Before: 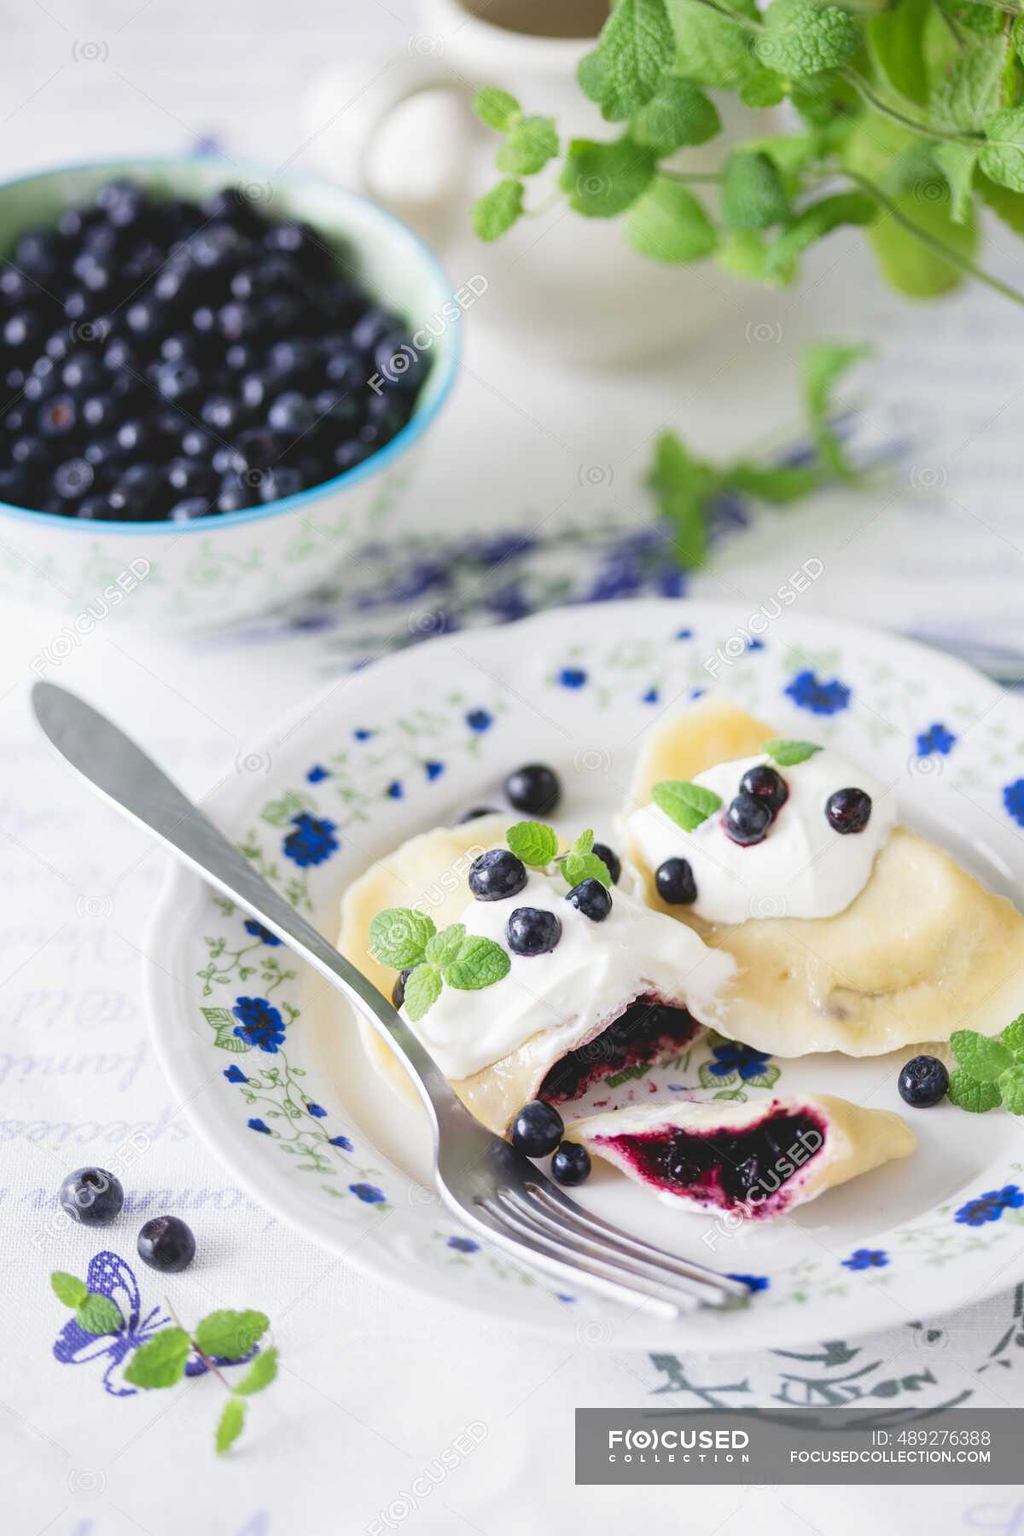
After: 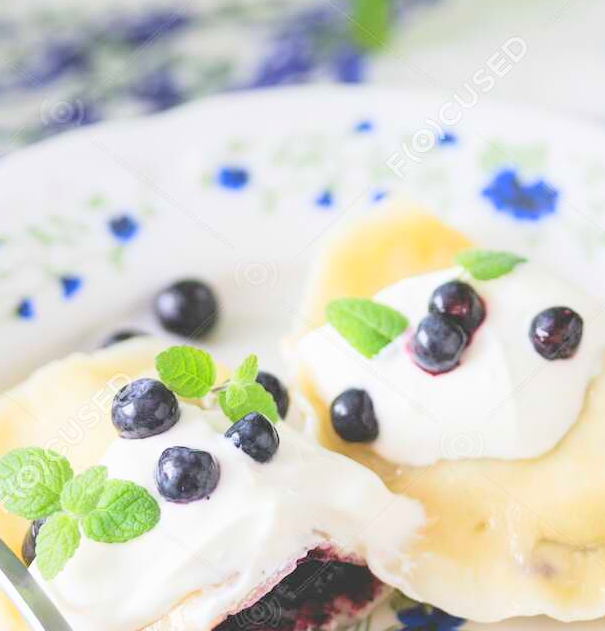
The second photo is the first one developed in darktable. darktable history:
crop: left 36.501%, top 34.307%, right 13.052%, bottom 30.601%
contrast brightness saturation: contrast 0.102, brightness 0.303, saturation 0.139
